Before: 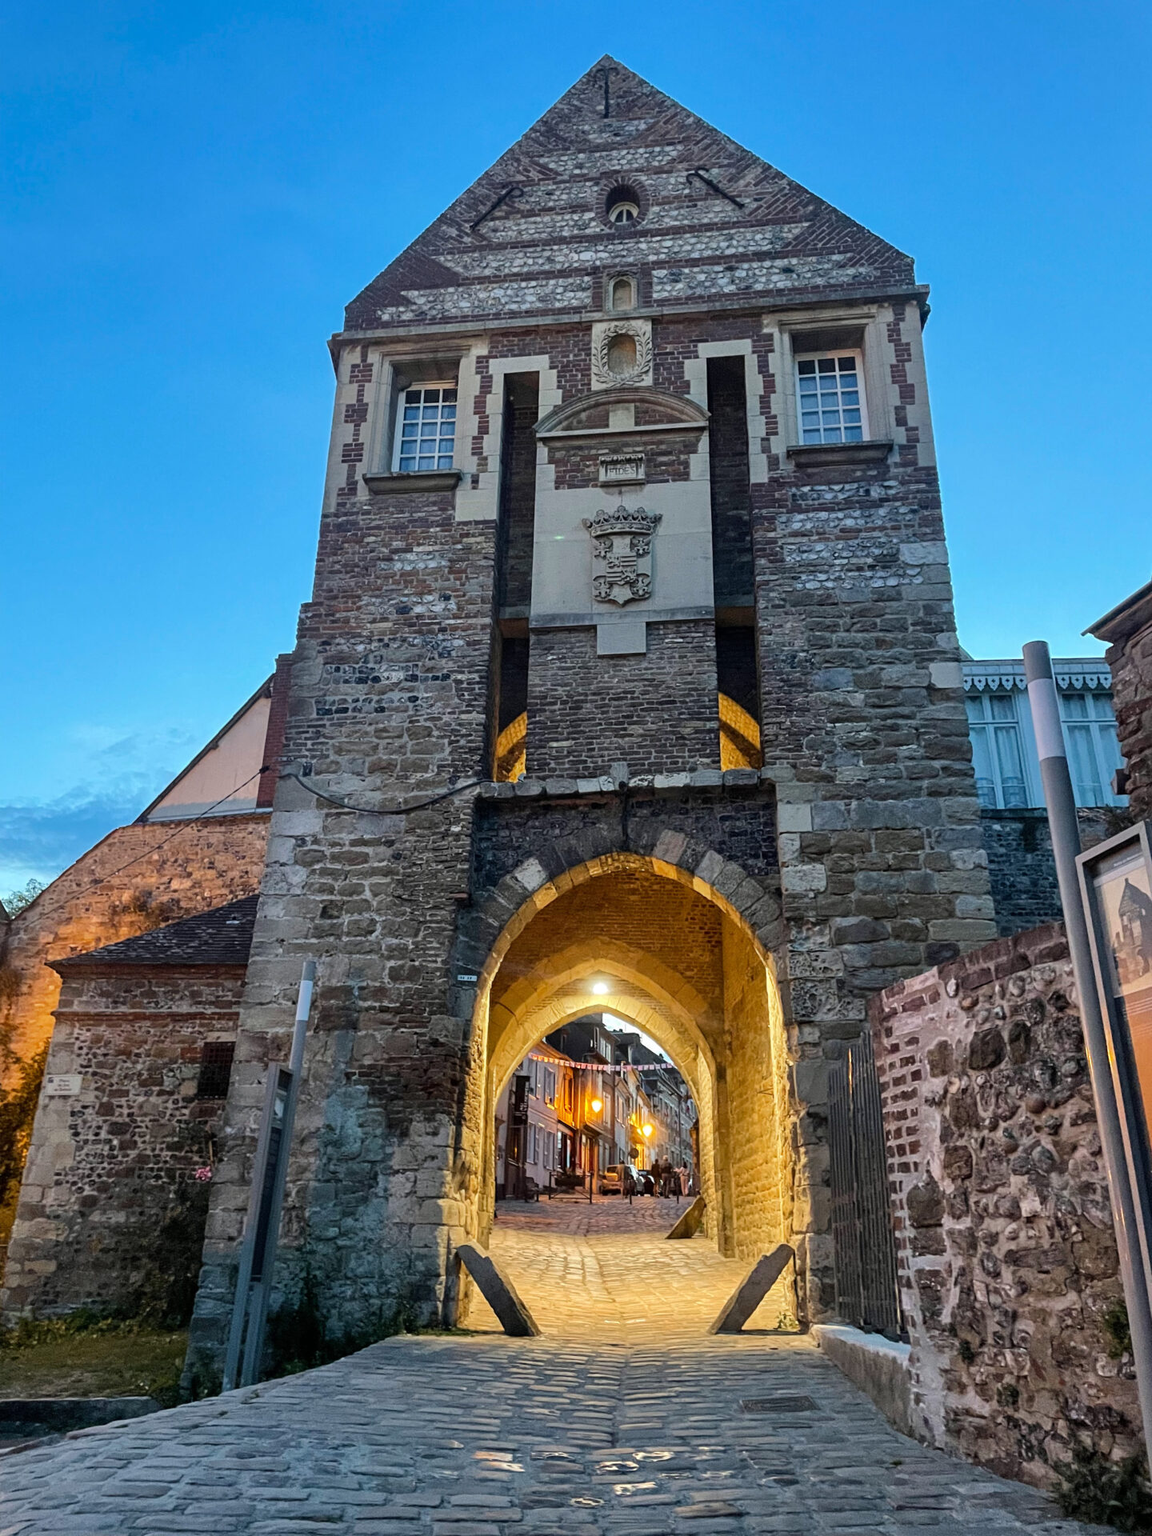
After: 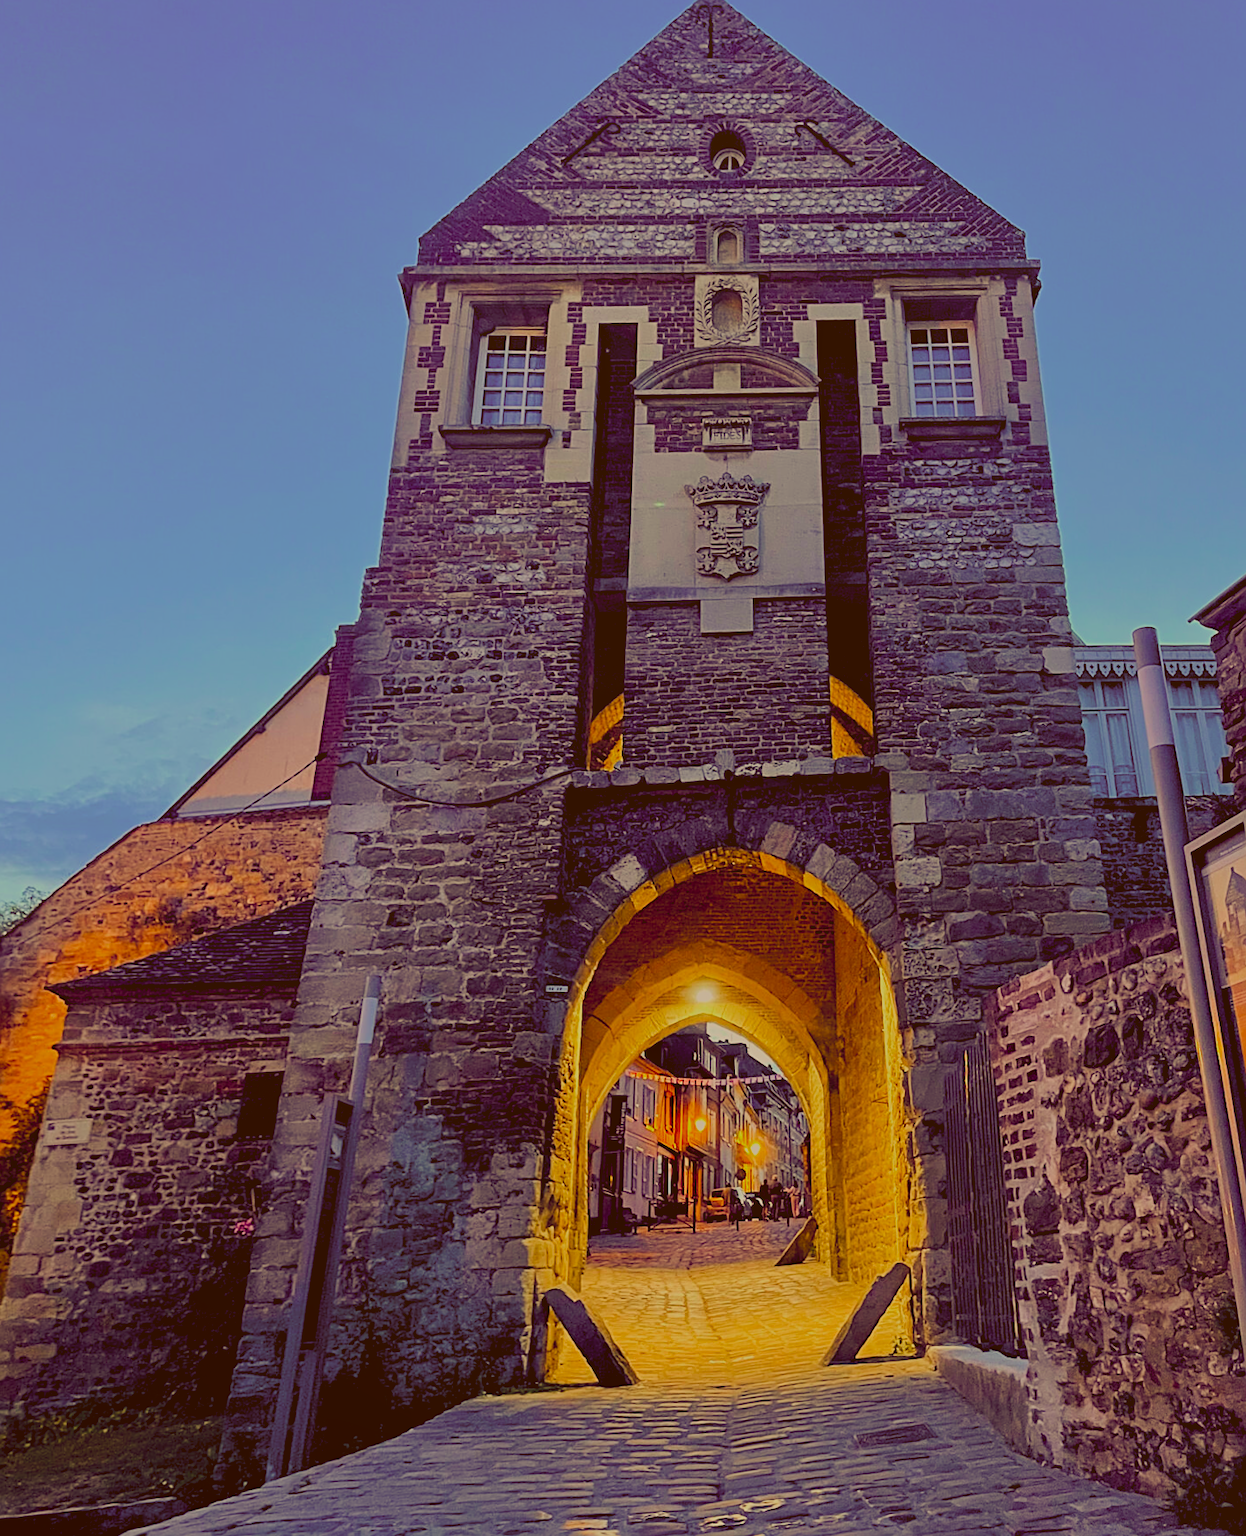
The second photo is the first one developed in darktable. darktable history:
color correction: highlights a* 1.12, highlights b* 24.26, shadows a* 15.58, shadows b* 24.26
local contrast: detail 69%
bloom: size 3%, threshold 100%, strength 0%
sharpen: on, module defaults
color balance rgb: shadows lift › luminance -41.13%, shadows lift › chroma 14.13%, shadows lift › hue 260°, power › luminance -3.76%, power › chroma 0.56%, power › hue 40.37°, highlights gain › luminance 16.81%, highlights gain › chroma 2.94%, highlights gain › hue 260°, global offset › luminance -0.29%, global offset › chroma 0.31%, global offset › hue 260°, perceptual saturation grading › global saturation 20%, perceptual saturation grading › highlights -13.92%, perceptual saturation grading › shadows 50%
rotate and perspective: rotation -0.013°, lens shift (vertical) -0.027, lens shift (horizontal) 0.178, crop left 0.016, crop right 0.989, crop top 0.082, crop bottom 0.918
filmic rgb: black relative exposure -7.65 EV, white relative exposure 4.56 EV, hardness 3.61, color science v6 (2022)
